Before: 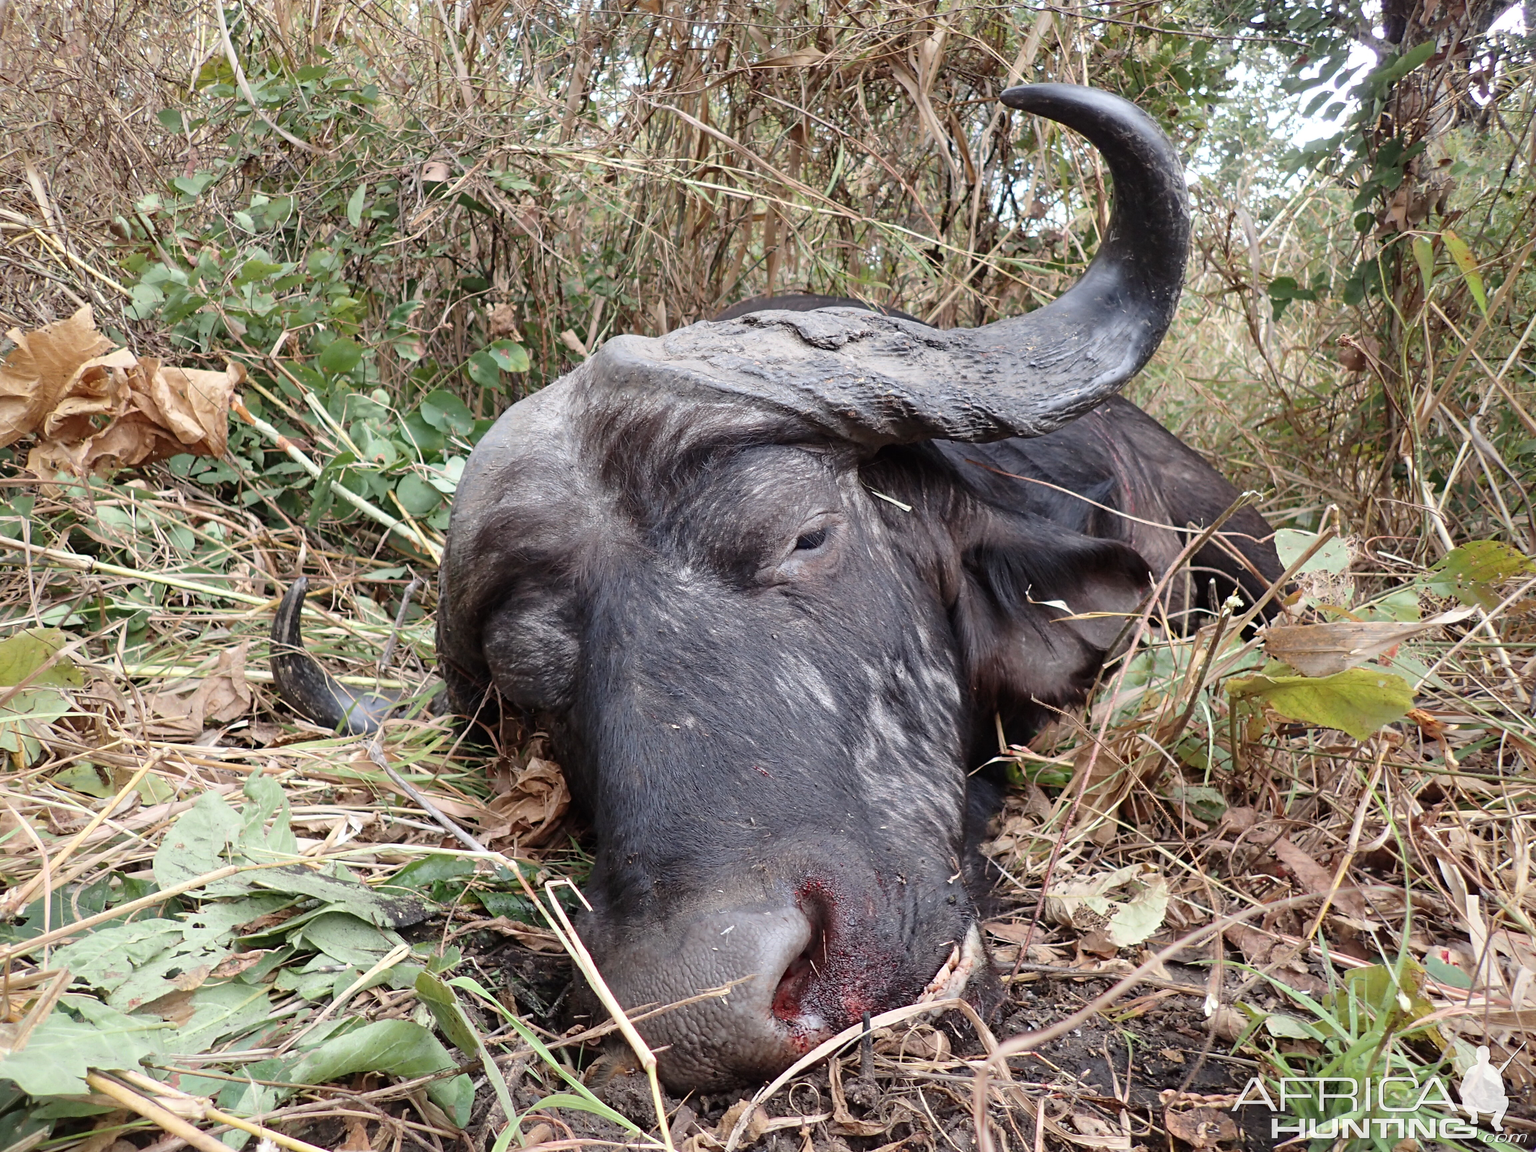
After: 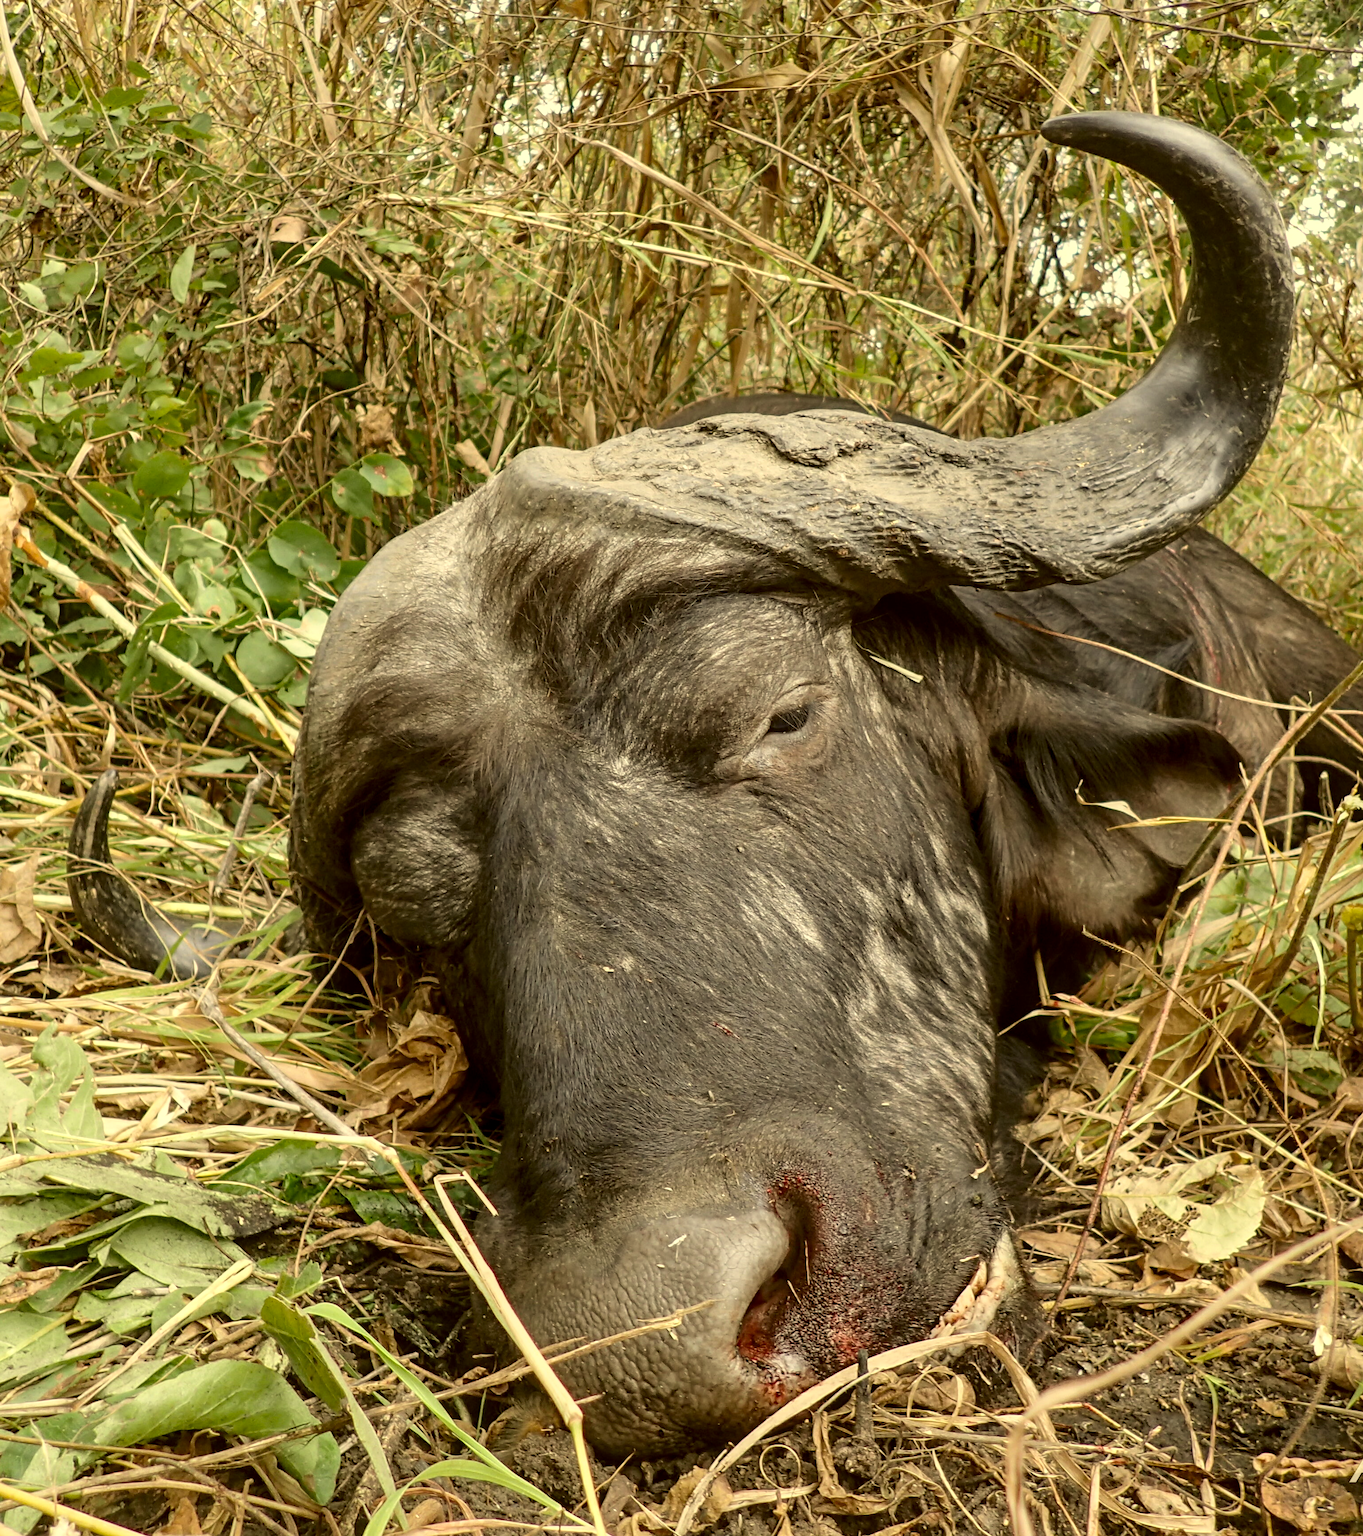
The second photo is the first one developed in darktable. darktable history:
local contrast: on, module defaults
color correction: highlights a* 0.1, highlights b* 29.34, shadows a* -0.237, shadows b* 21.07
crop and rotate: left 14.319%, right 19.097%
